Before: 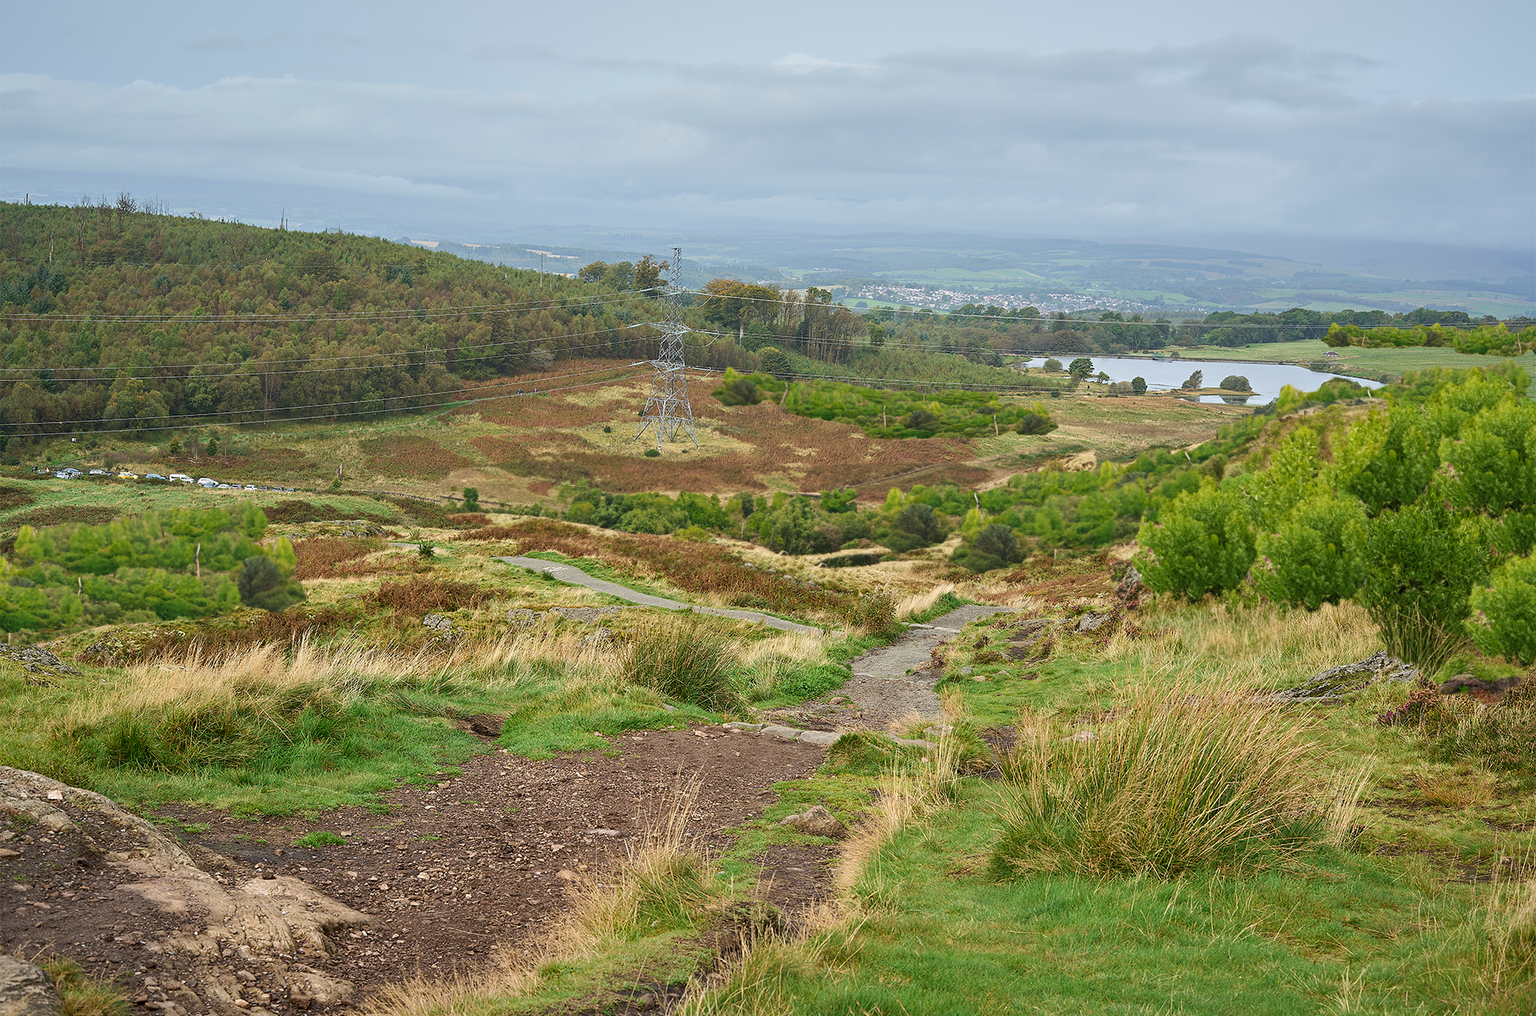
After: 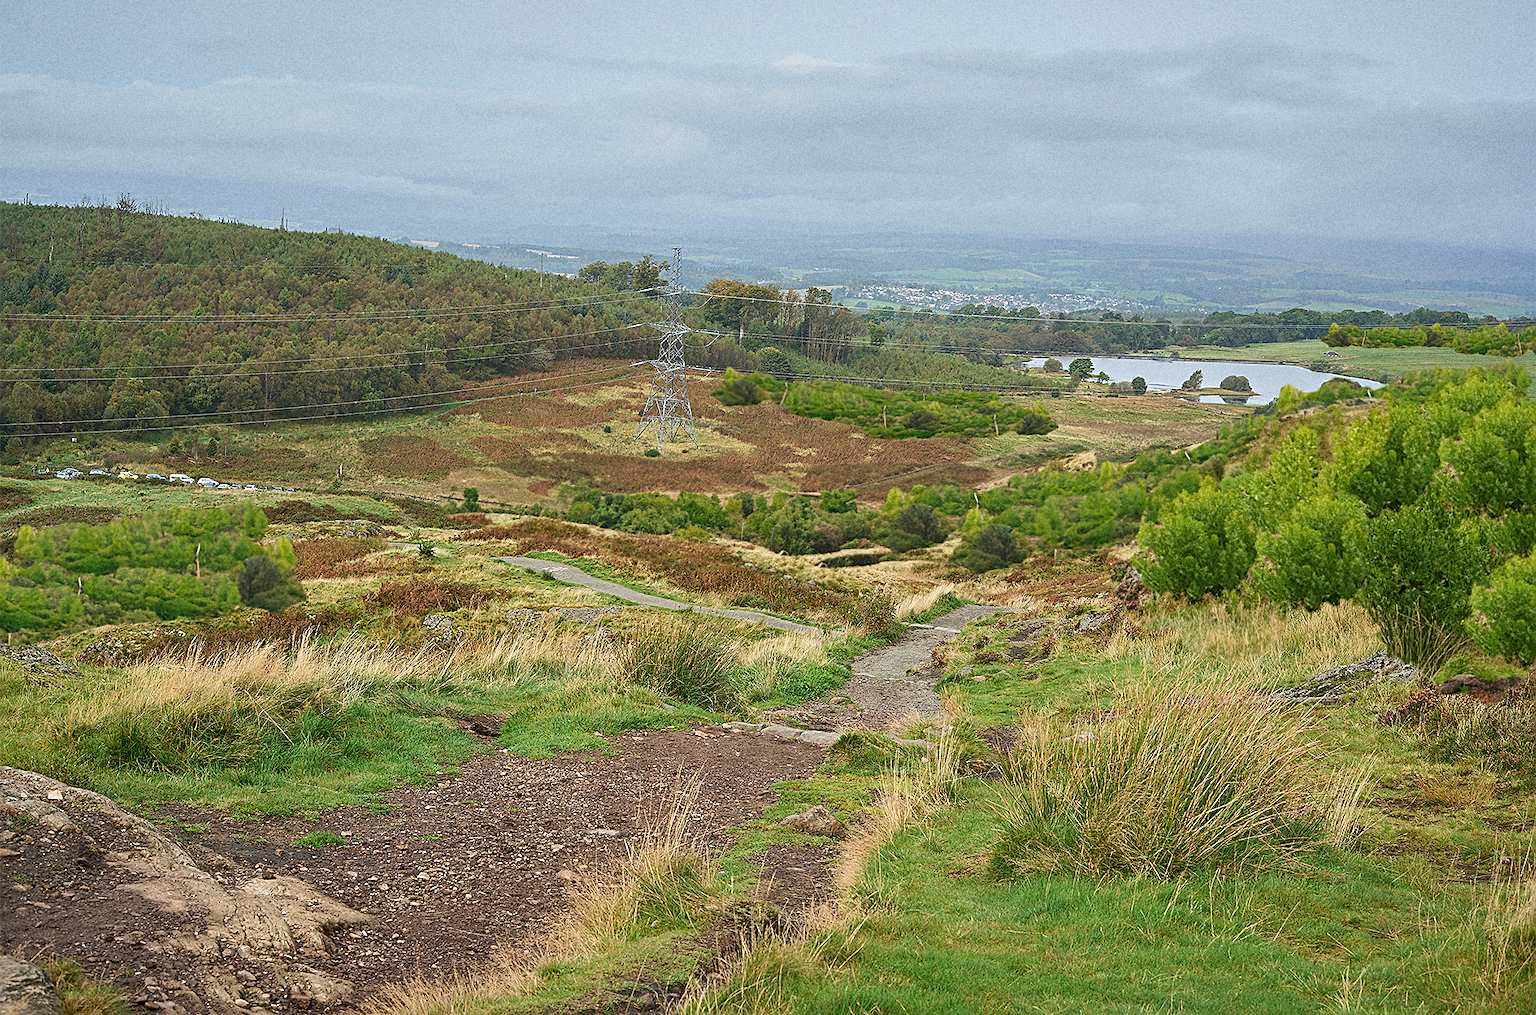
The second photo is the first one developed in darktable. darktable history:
sharpen: on, module defaults
grain: coarseness 9.61 ISO, strength 35.62%
